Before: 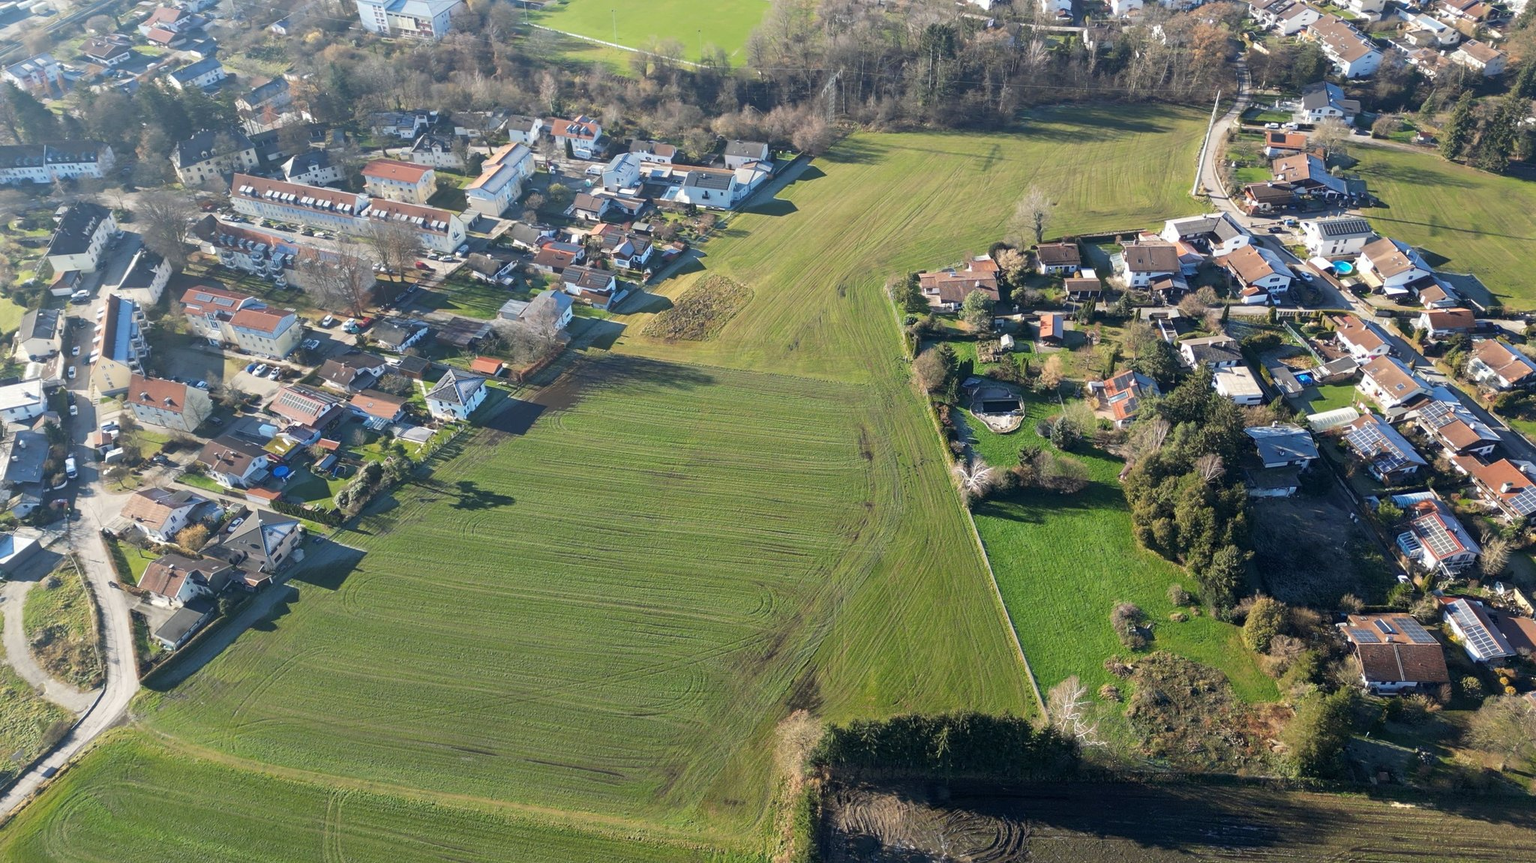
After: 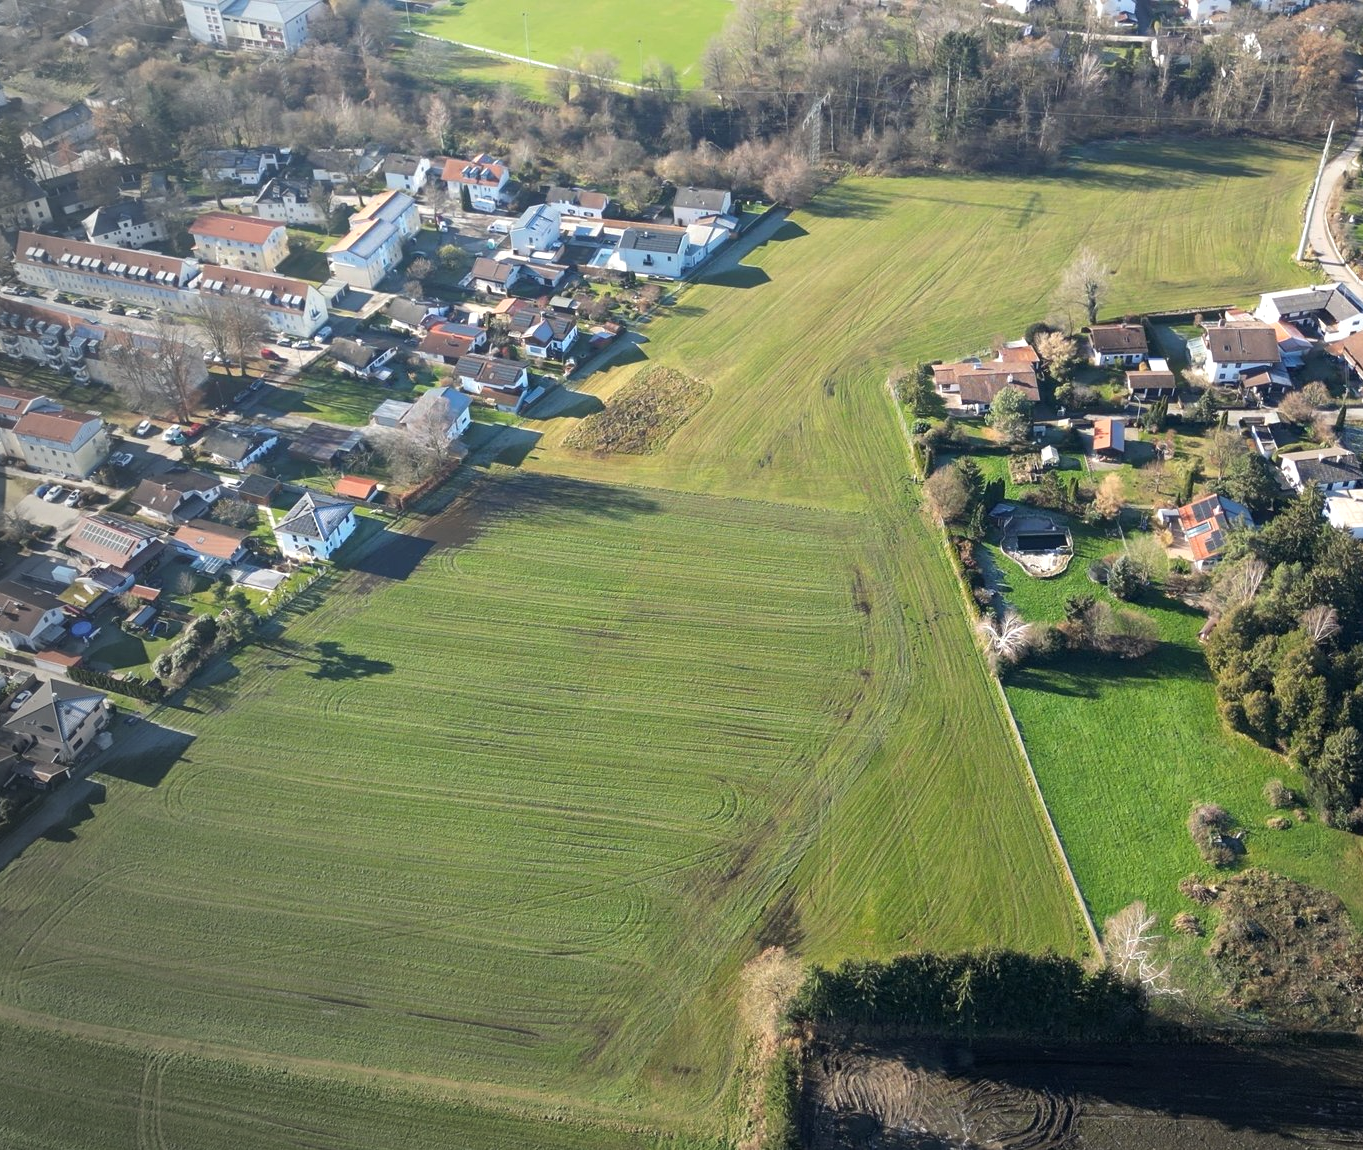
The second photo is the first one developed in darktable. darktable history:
exposure: exposure 0.295 EV, compensate highlight preservation false
crop and rotate: left 14.317%, right 19.092%
vignetting: fall-off radius 60.85%, center (0.217, -0.238), unbound false
